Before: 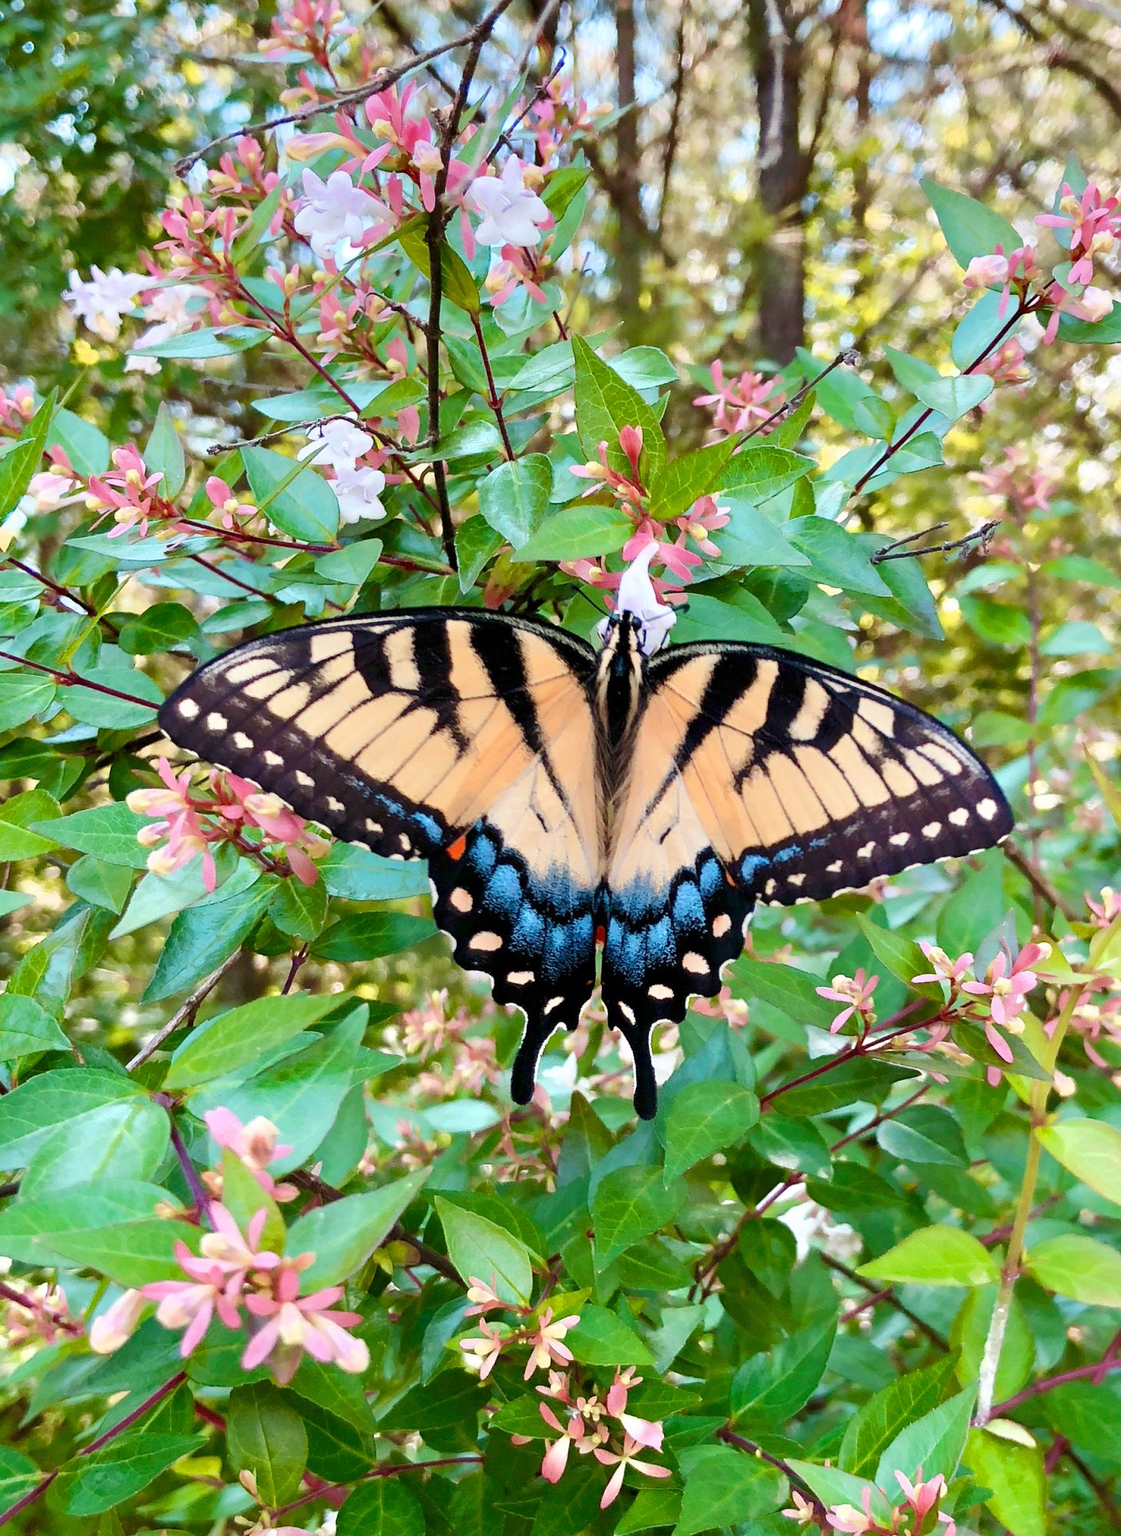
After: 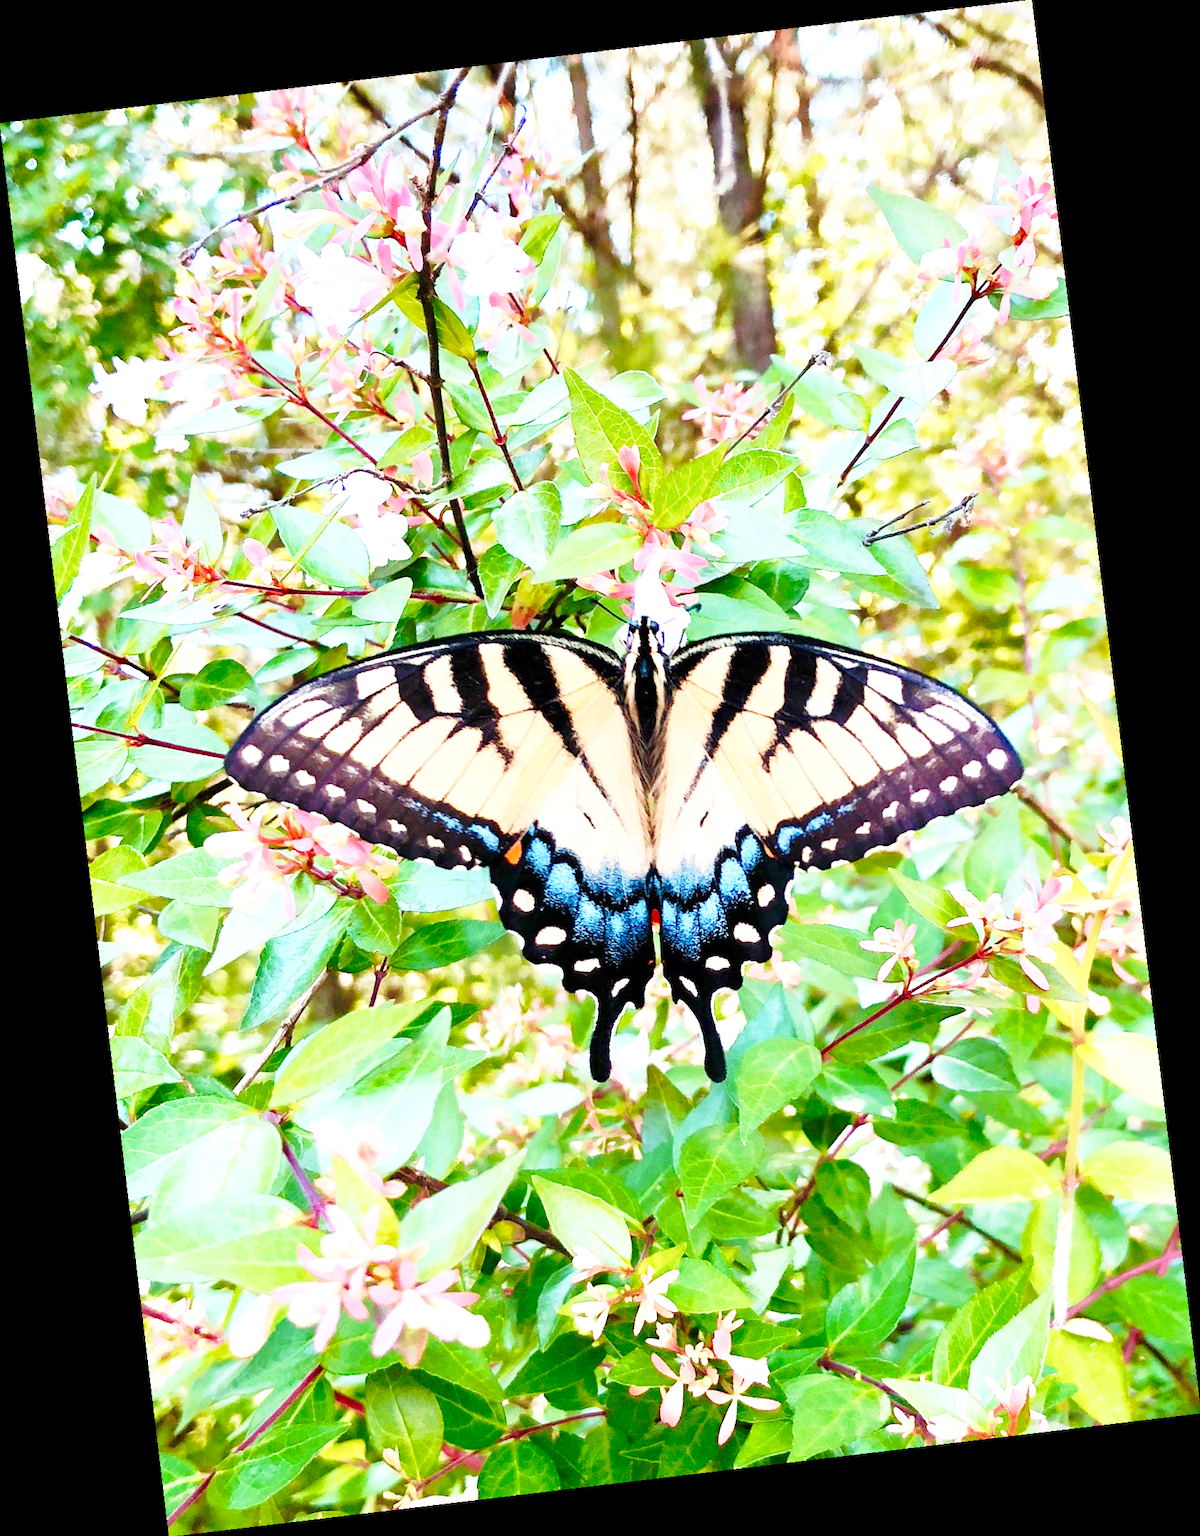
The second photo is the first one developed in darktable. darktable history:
base curve: curves: ch0 [(0, 0) (0.028, 0.03) (0.121, 0.232) (0.46, 0.748) (0.859, 0.968) (1, 1)], preserve colors none
exposure: exposure 0.766 EV, compensate highlight preservation false
rotate and perspective: rotation -6.83°, automatic cropping off
